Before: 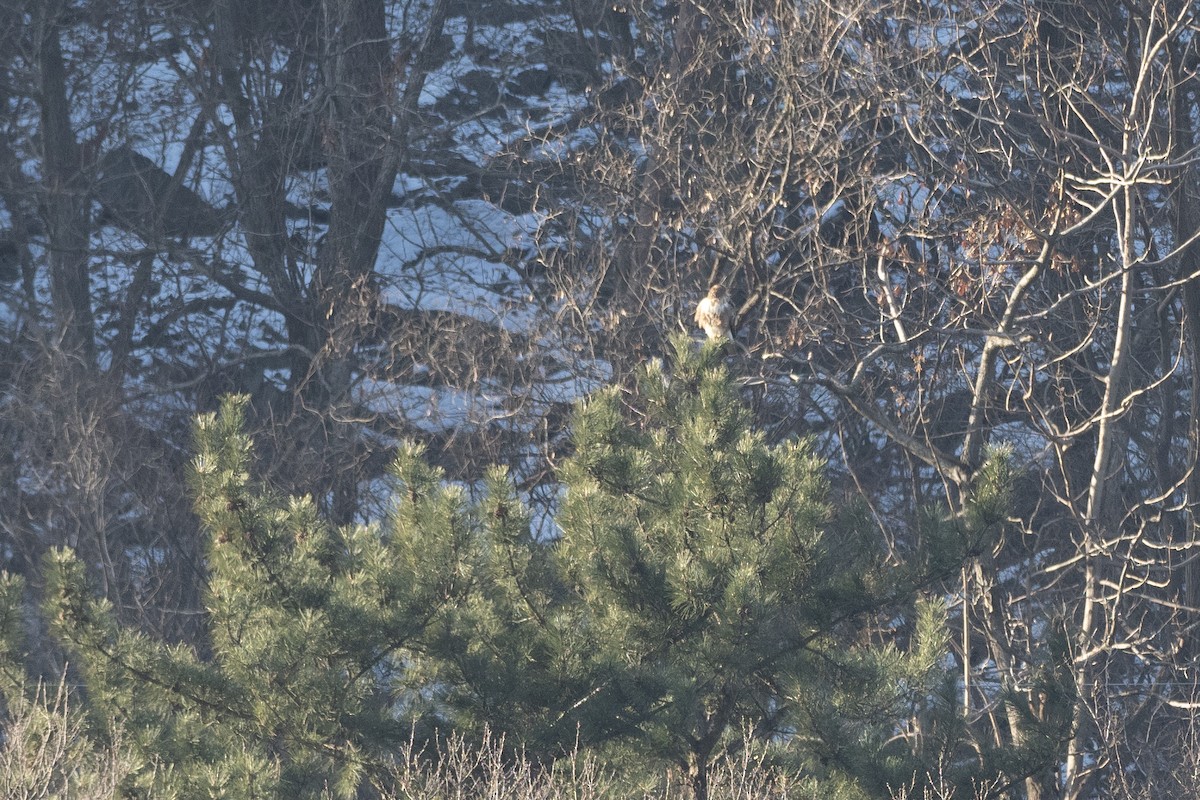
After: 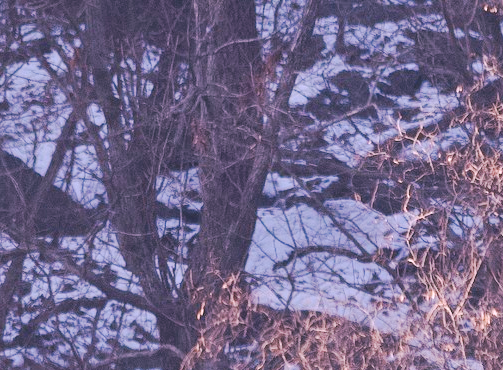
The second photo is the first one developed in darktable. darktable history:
crop and rotate: left 10.817%, top 0.062%, right 47.194%, bottom 53.626%
white balance: red 1.188, blue 1.11
tone curve: curves: ch0 [(0, 0) (0.003, 0.062) (0.011, 0.07) (0.025, 0.083) (0.044, 0.094) (0.069, 0.105) (0.1, 0.117) (0.136, 0.136) (0.177, 0.164) (0.224, 0.201) (0.277, 0.256) (0.335, 0.335) (0.399, 0.424) (0.468, 0.529) (0.543, 0.641) (0.623, 0.725) (0.709, 0.787) (0.801, 0.849) (0.898, 0.917) (1, 1)], preserve colors none
